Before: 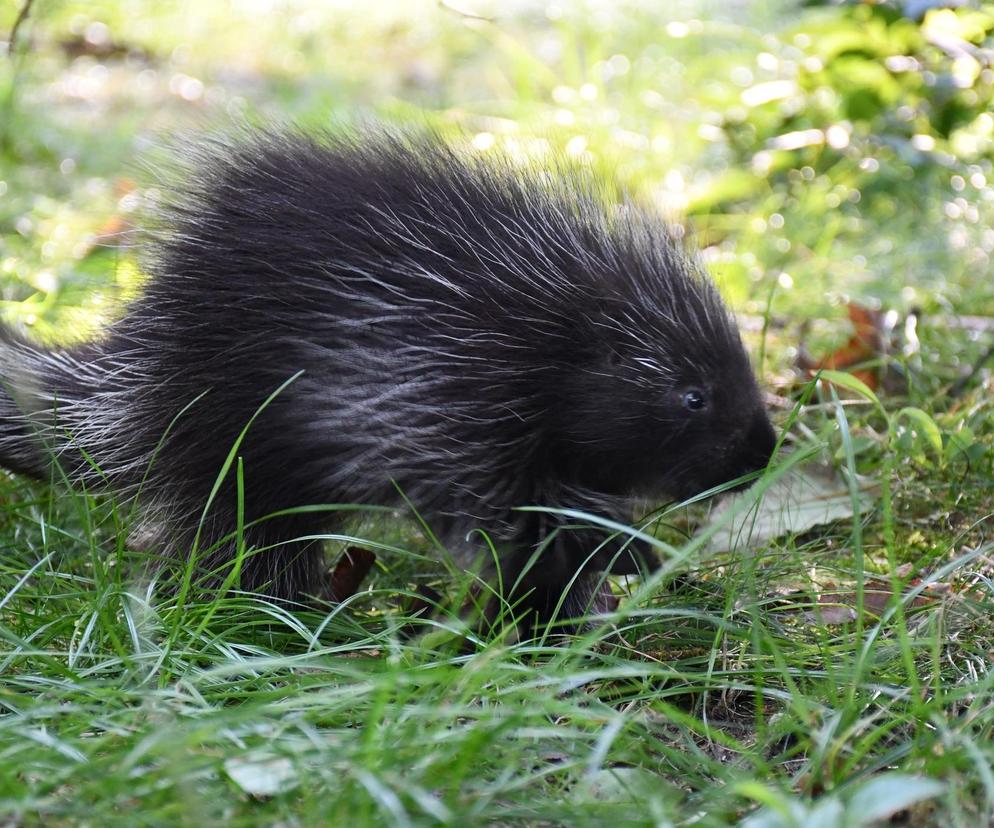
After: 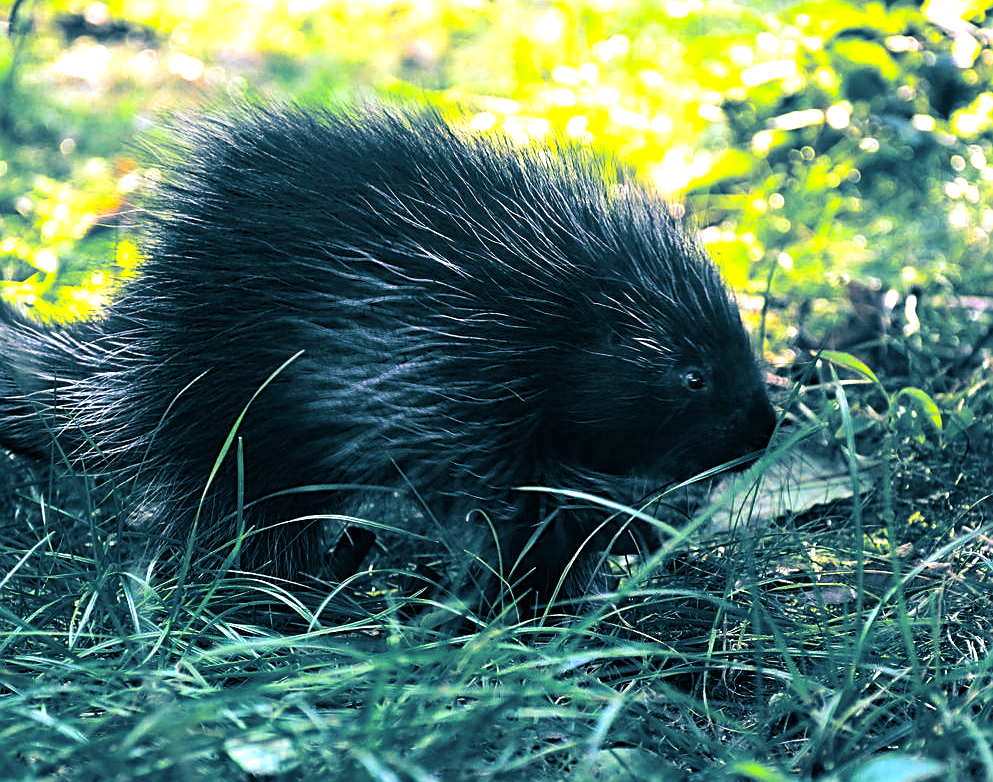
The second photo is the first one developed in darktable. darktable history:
crop and rotate: top 2.479%, bottom 3.018%
sharpen: on, module defaults
haze removal: adaptive false
split-toning: shadows › hue 212.4°, balance -70
contrast brightness saturation: saturation 0.18
color balance rgb: linear chroma grading › global chroma 9%, perceptual saturation grading › global saturation 36%, perceptual saturation grading › shadows 35%, perceptual brilliance grading › global brilliance 15%, perceptual brilliance grading › shadows -35%, global vibrance 15%
